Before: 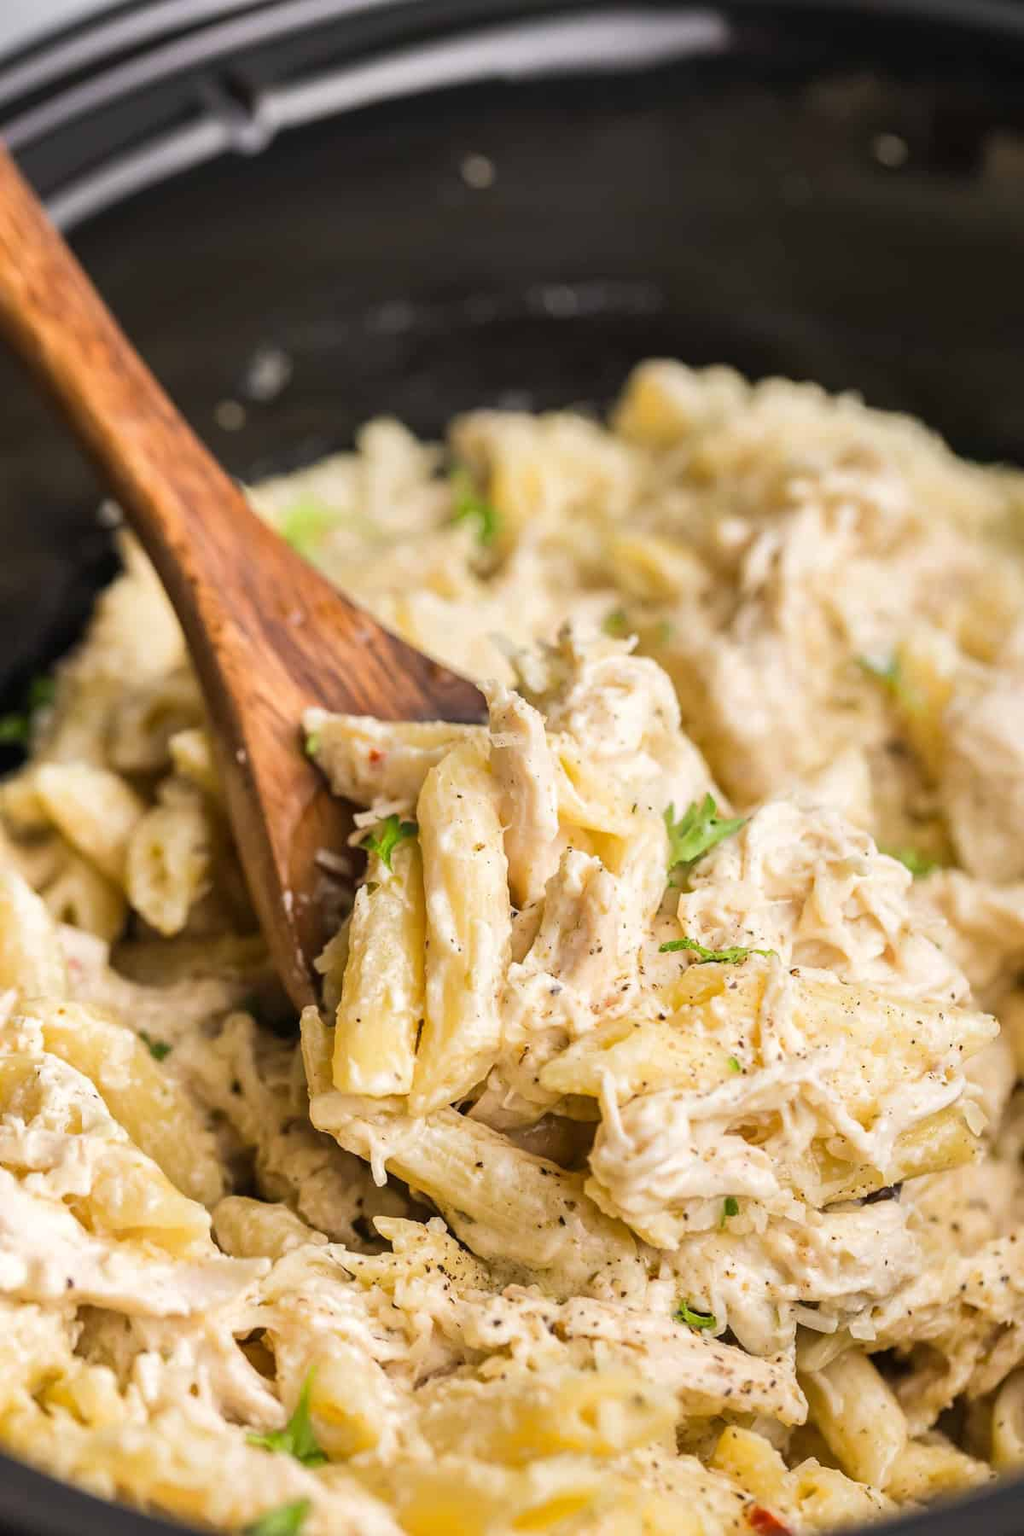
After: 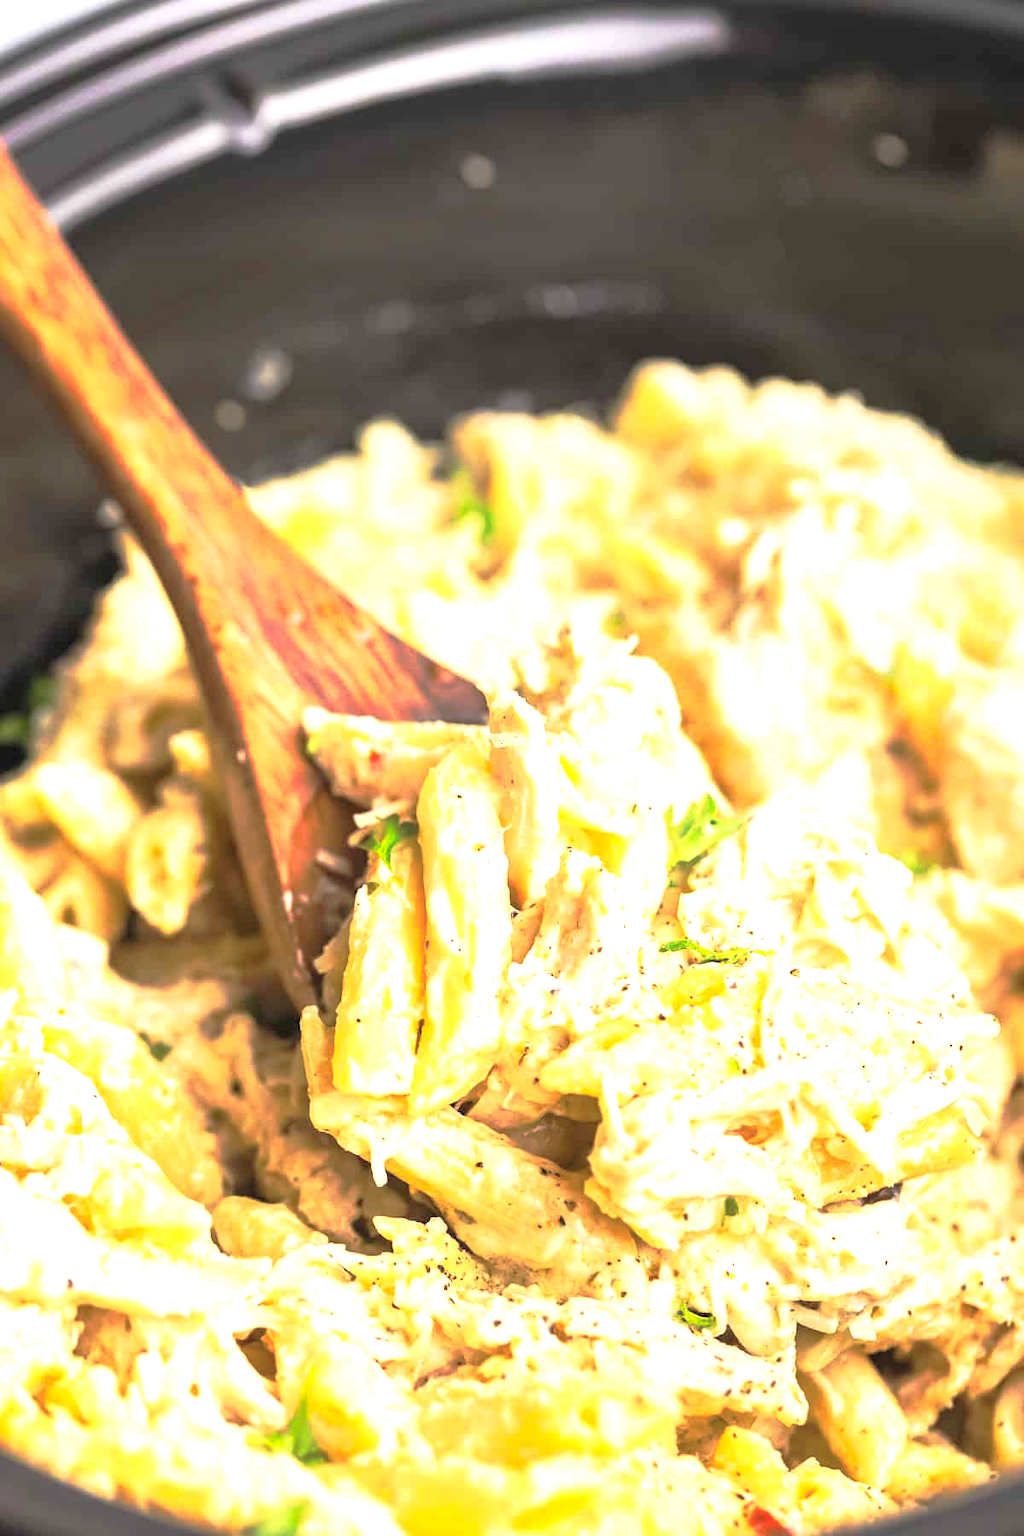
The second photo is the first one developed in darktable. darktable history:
contrast brightness saturation: brightness 0.154
exposure: black level correction 0, exposure 1.106 EV, compensate exposure bias true, compensate highlight preservation false
tone curve: curves: ch0 [(0, 0) (0.48, 0.431) (0.7, 0.609) (0.864, 0.854) (1, 1)], preserve colors none
